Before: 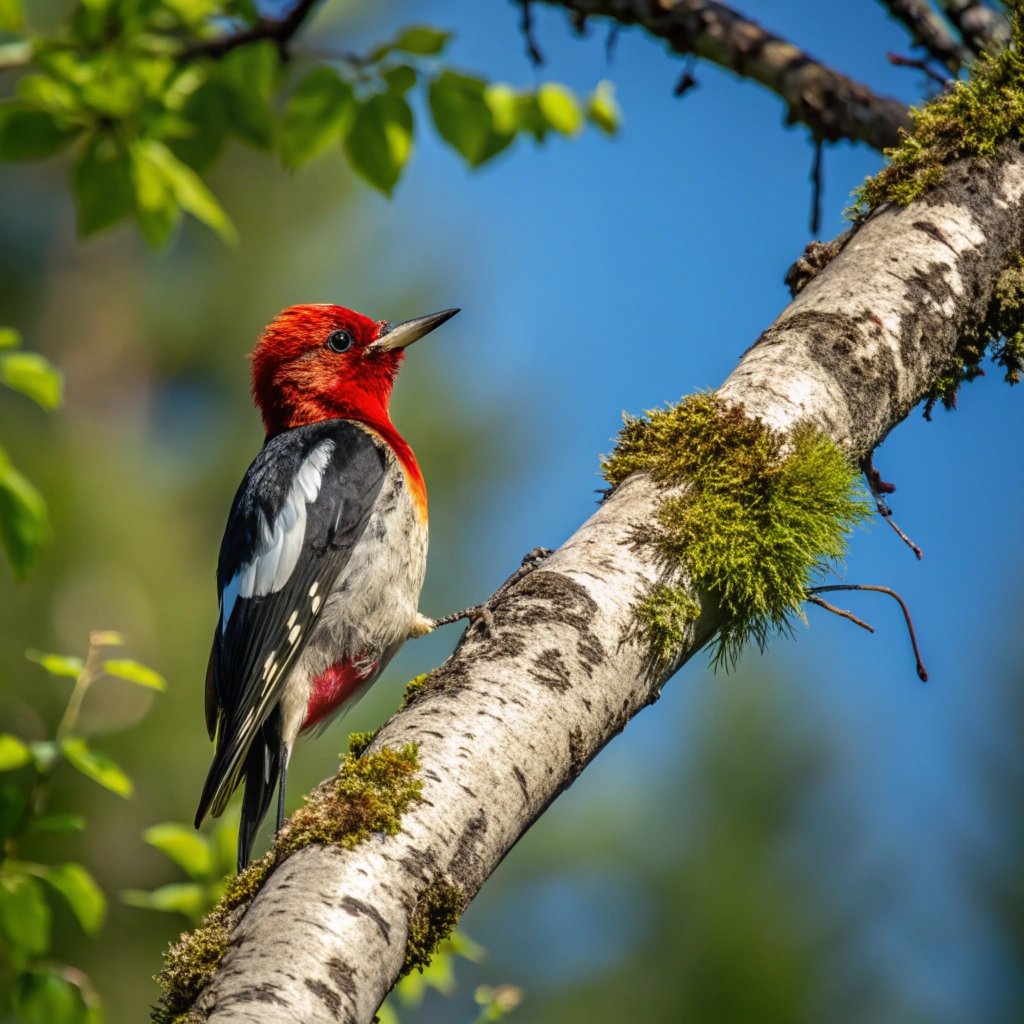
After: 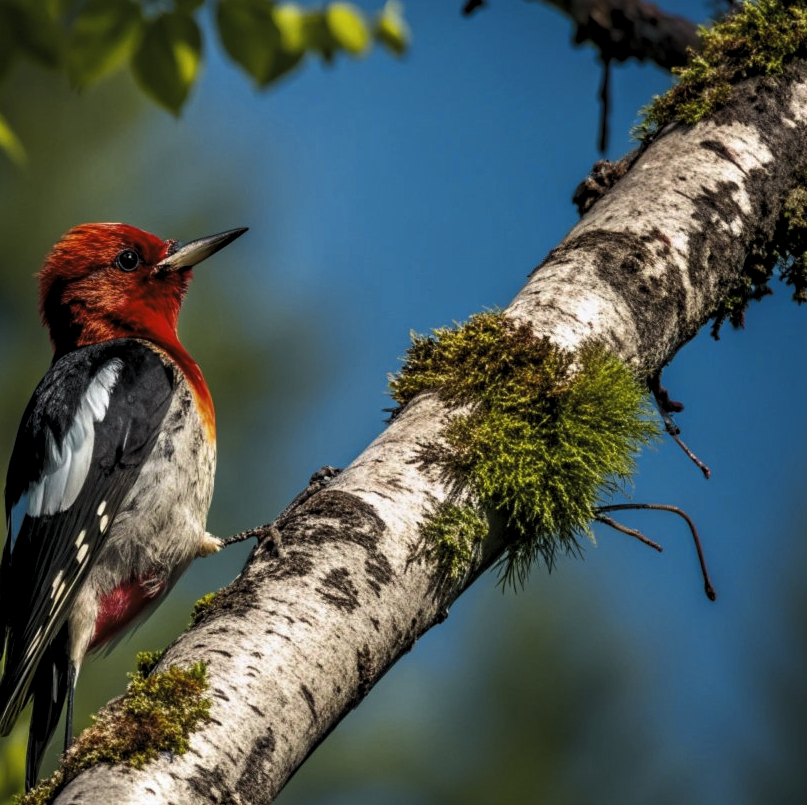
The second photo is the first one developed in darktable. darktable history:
crop and rotate: left 20.74%, top 7.912%, right 0.375%, bottom 13.378%
tone curve: curves: ch0 [(0.001, 0.042) (0.128, 0.16) (0.452, 0.42) (0.603, 0.566) (0.754, 0.733) (1, 1)]; ch1 [(0, 0) (0.325, 0.327) (0.412, 0.441) (0.473, 0.466) (0.5, 0.499) (0.549, 0.558) (0.617, 0.625) (0.713, 0.7) (1, 1)]; ch2 [(0, 0) (0.386, 0.397) (0.445, 0.47) (0.505, 0.498) (0.529, 0.524) (0.574, 0.569) (0.652, 0.641) (1, 1)], color space Lab, independent channels, preserve colors none
levels: levels [0.116, 0.574, 1]
